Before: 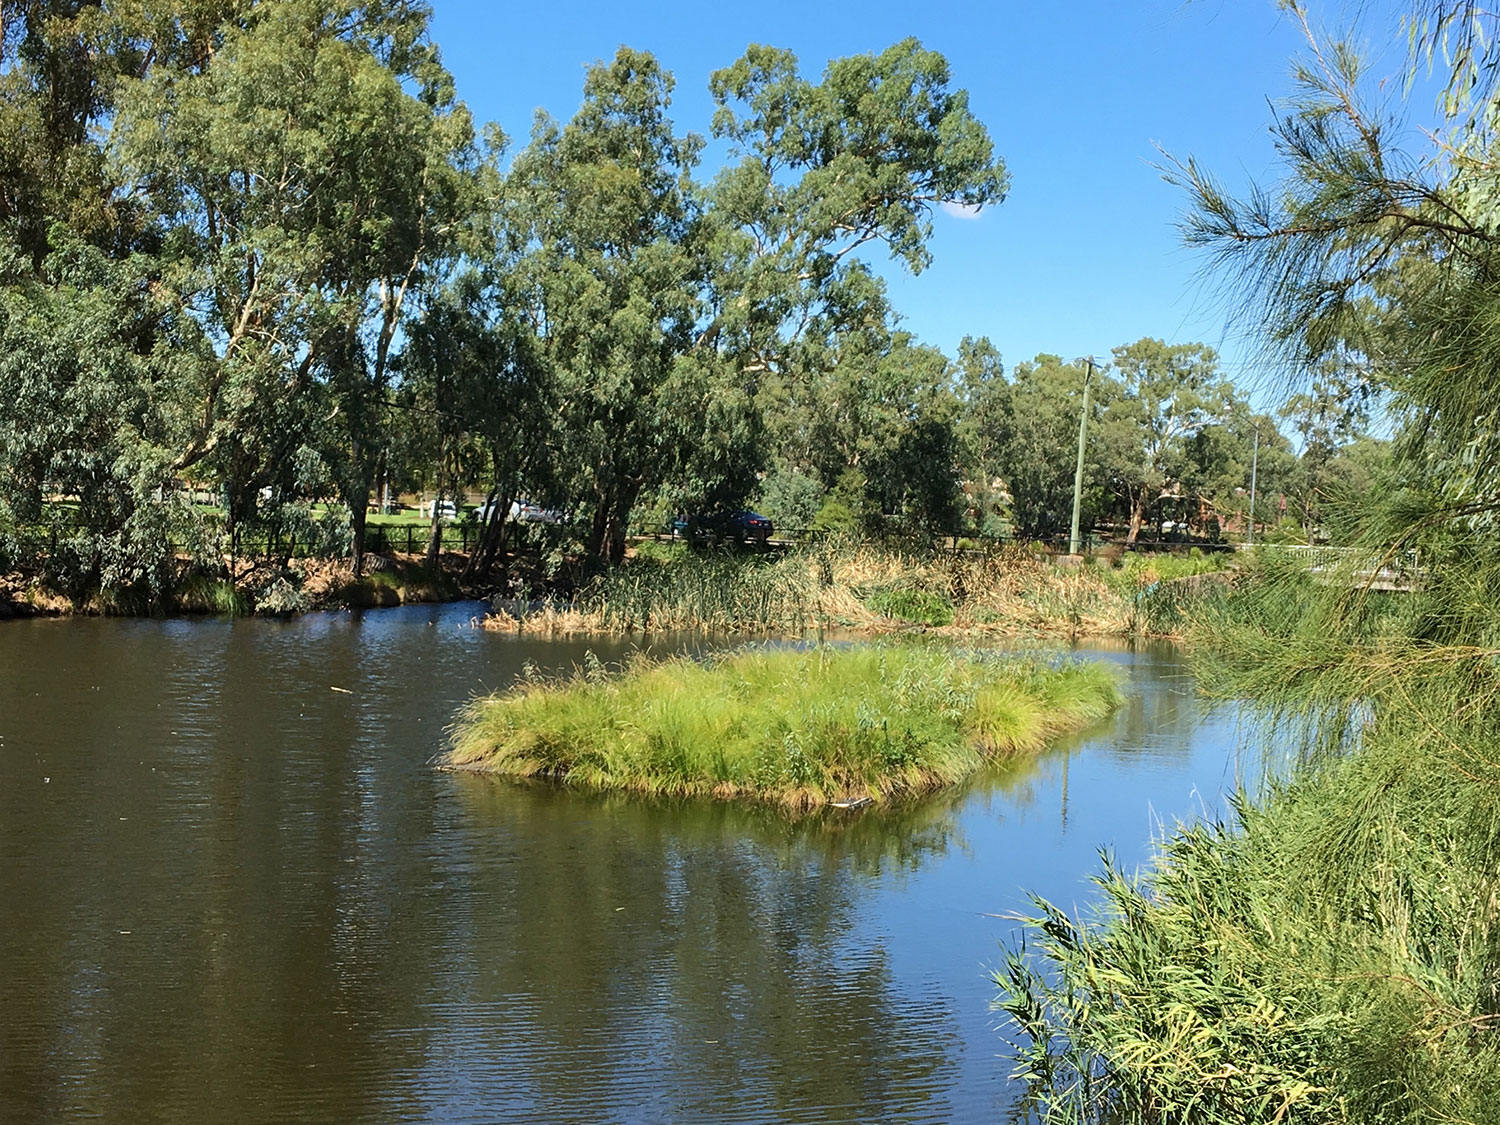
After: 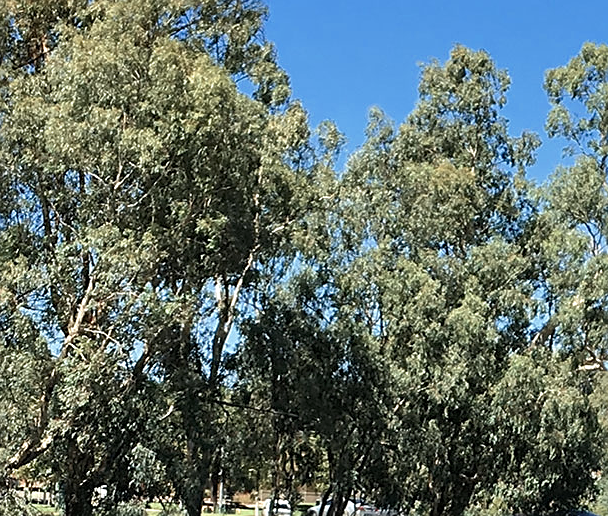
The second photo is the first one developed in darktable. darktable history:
sharpen: on, module defaults
crop and rotate: left 11.01%, top 0.116%, right 48.417%, bottom 53.993%
color zones: curves: ch0 [(0, 0.473) (0.001, 0.473) (0.226, 0.548) (0.4, 0.589) (0.525, 0.54) (0.728, 0.403) (0.999, 0.473) (1, 0.473)]; ch1 [(0, 0.619) (0.001, 0.619) (0.234, 0.388) (0.4, 0.372) (0.528, 0.422) (0.732, 0.53) (0.999, 0.619) (1, 0.619)]; ch2 [(0, 0.547) (0.001, 0.547) (0.226, 0.45) (0.4, 0.525) (0.525, 0.585) (0.8, 0.511) (0.999, 0.547) (1, 0.547)]
local contrast: highlights 101%, shadows 98%, detail 119%, midtone range 0.2
tone equalizer: on, module defaults
